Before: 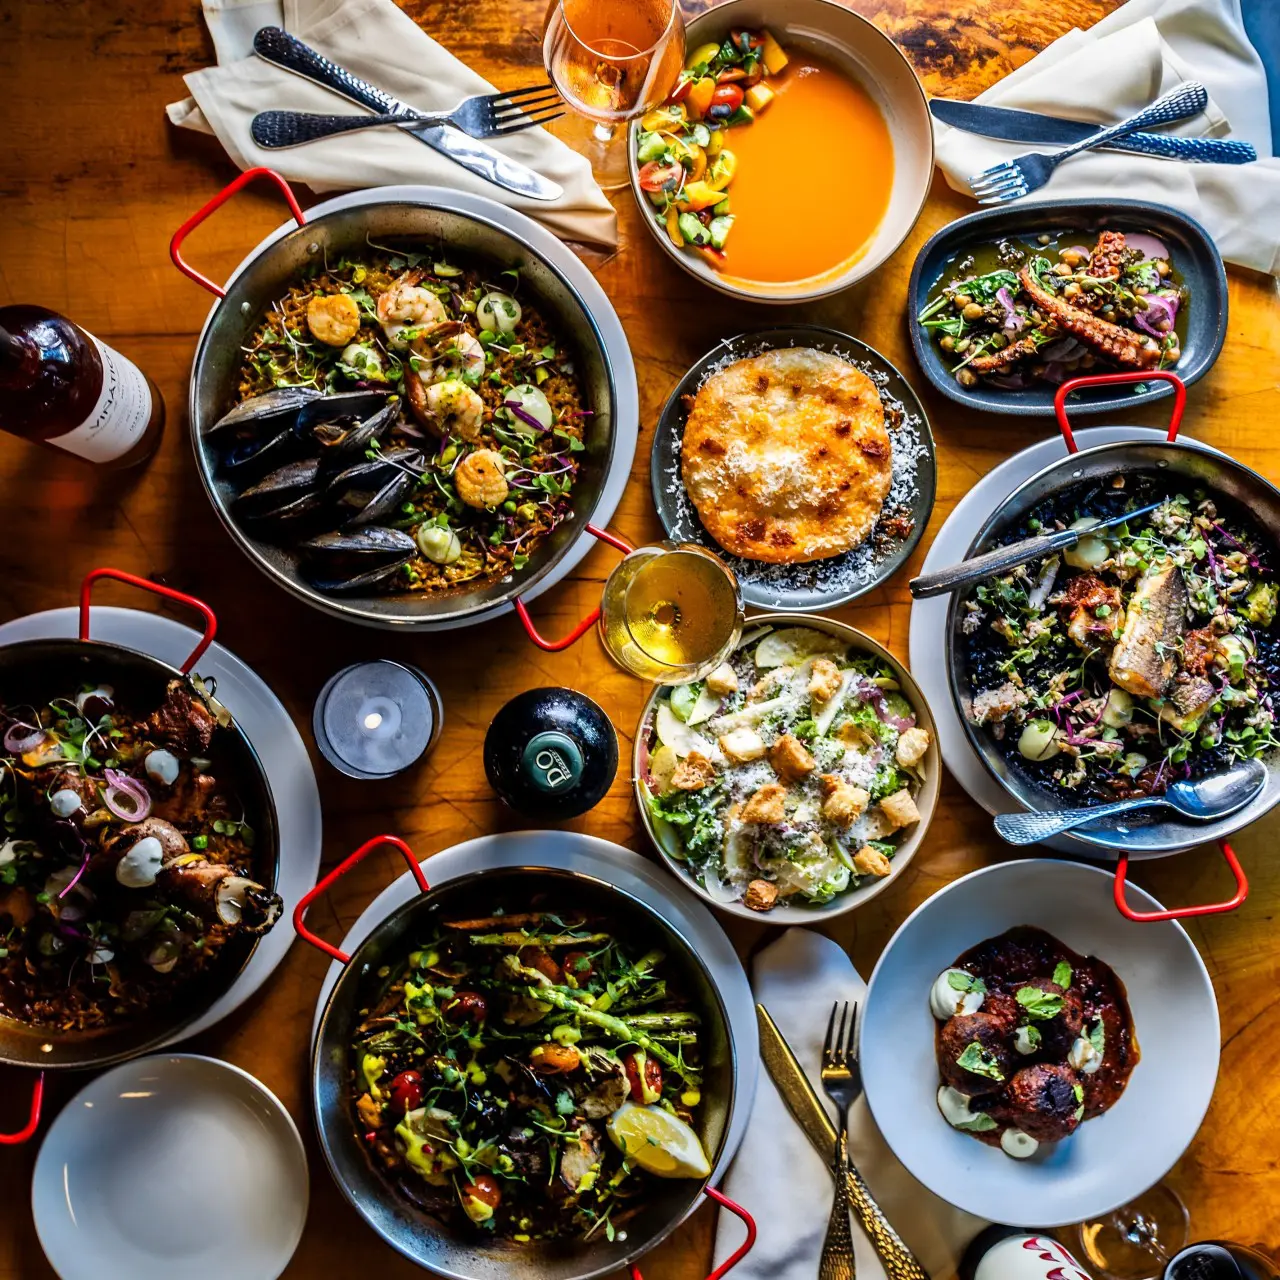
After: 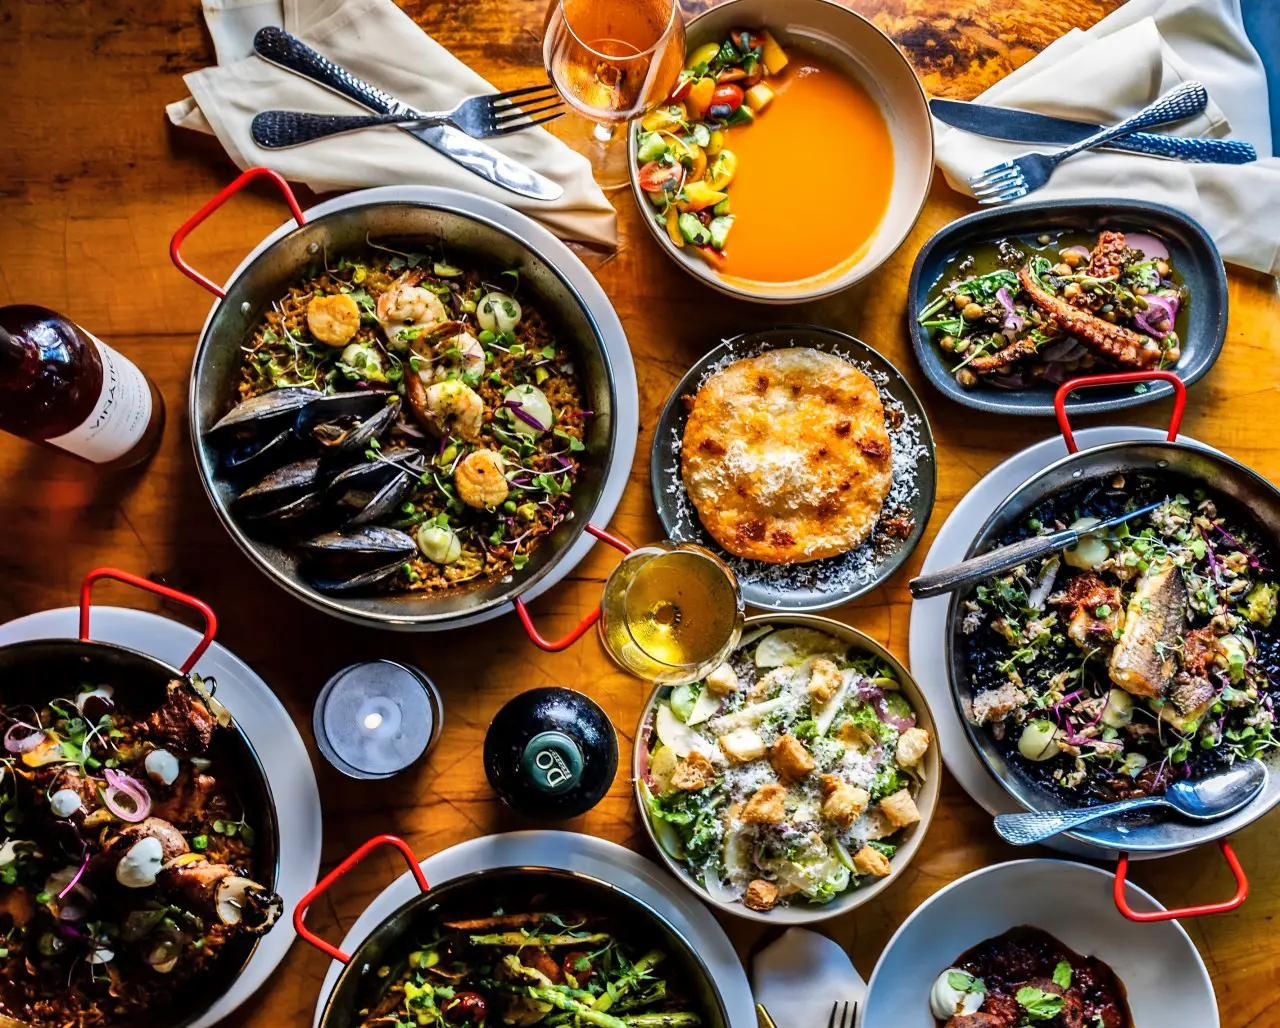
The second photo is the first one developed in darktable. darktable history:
shadows and highlights: shadows color adjustment 97.66%, soften with gaussian
crop: bottom 19.644%
